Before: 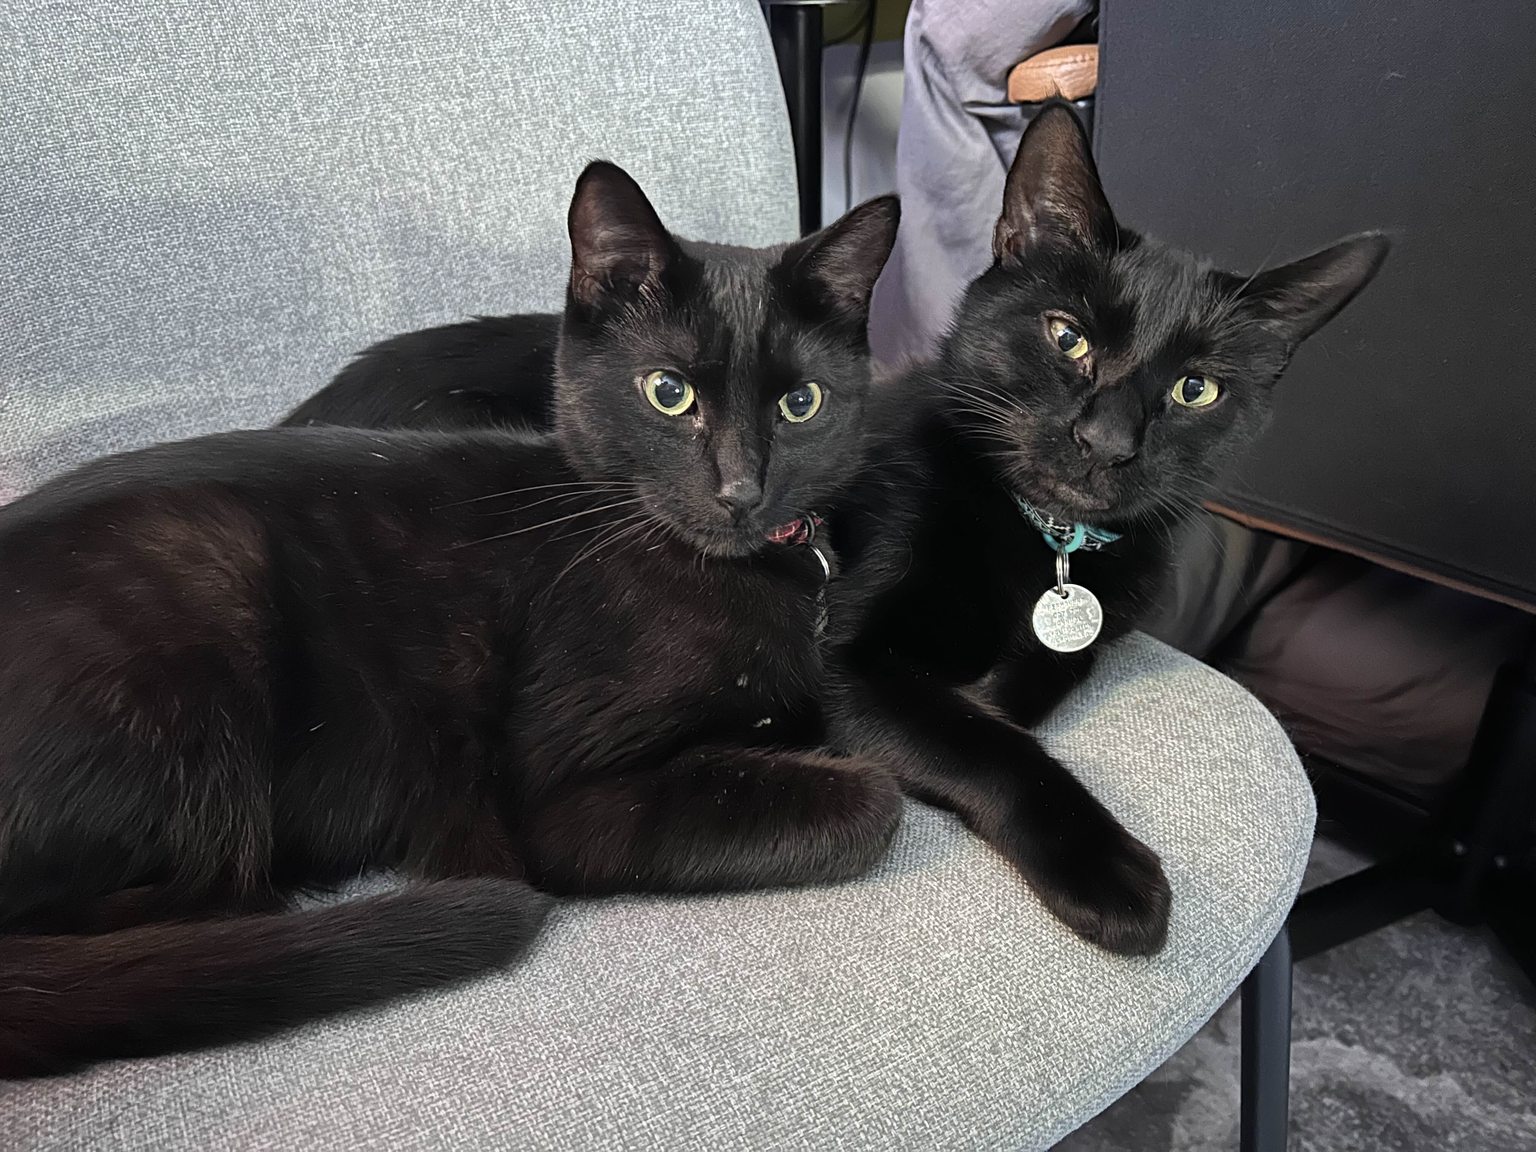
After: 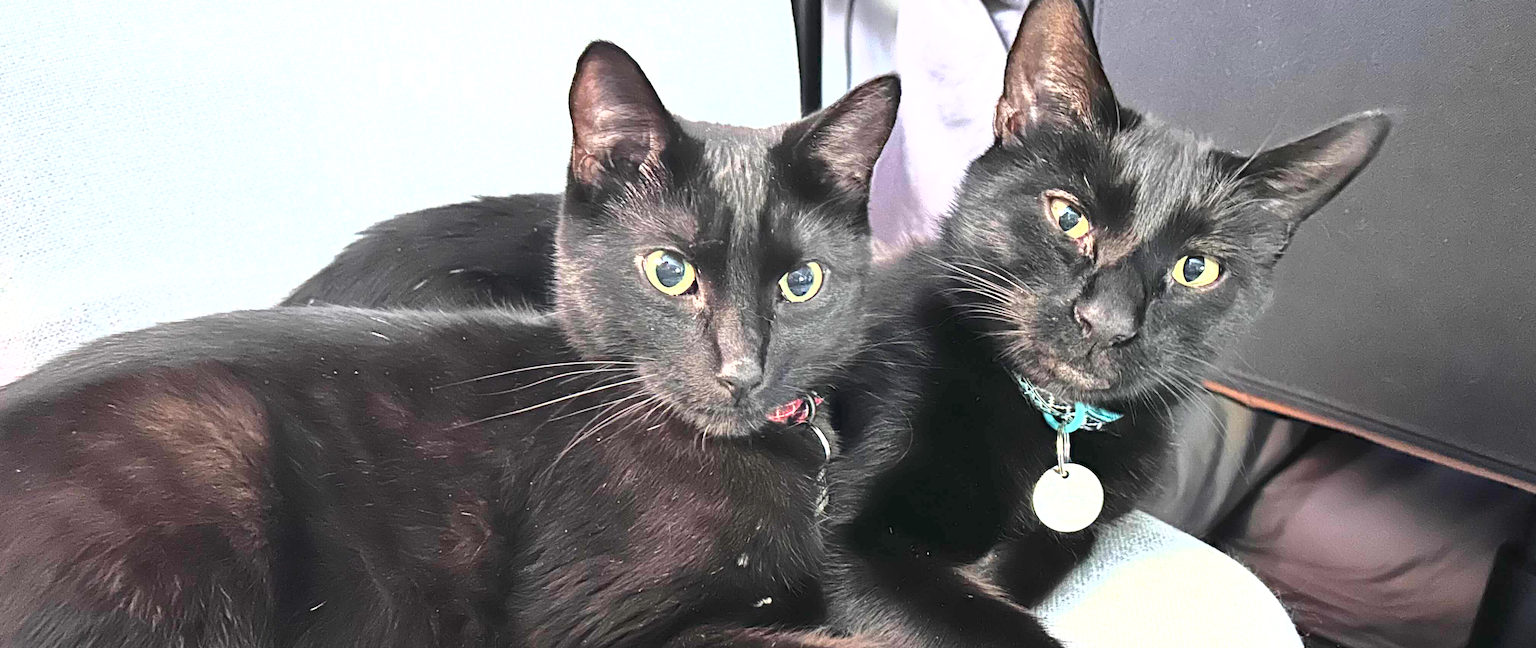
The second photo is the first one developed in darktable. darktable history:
exposure: black level correction 0, exposure 1.374 EV, compensate highlight preservation false
base curve: curves: ch0 [(0, 0) (0.495, 0.917) (1, 1)]
crop and rotate: top 10.546%, bottom 33.128%
tone equalizer: -8 EV -0.001 EV, -7 EV 0.002 EV, -6 EV -0.002 EV, -5 EV -0.006 EV, -4 EV -0.056 EV, -3 EV -0.224 EV, -2 EV -0.272 EV, -1 EV 0.099 EV, +0 EV 0.275 EV, edges refinement/feathering 500, mask exposure compensation -1.57 EV, preserve details no
